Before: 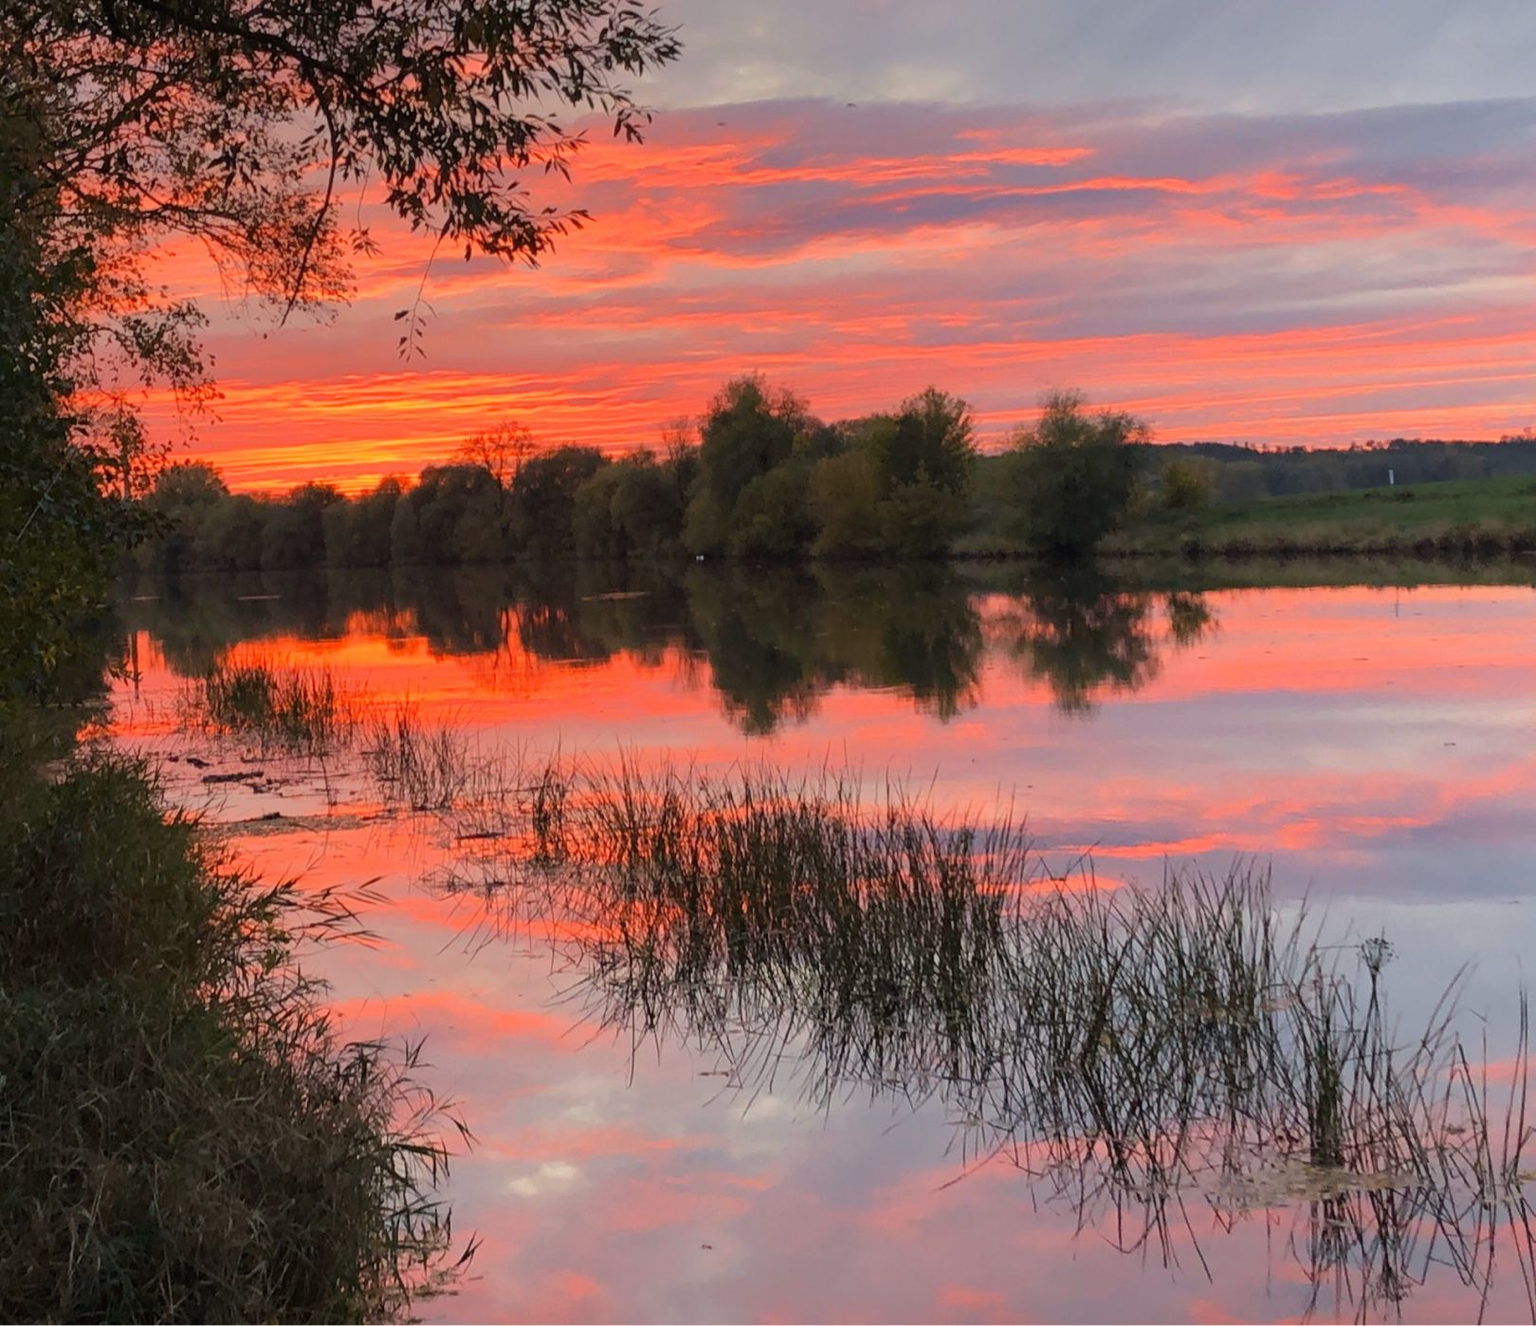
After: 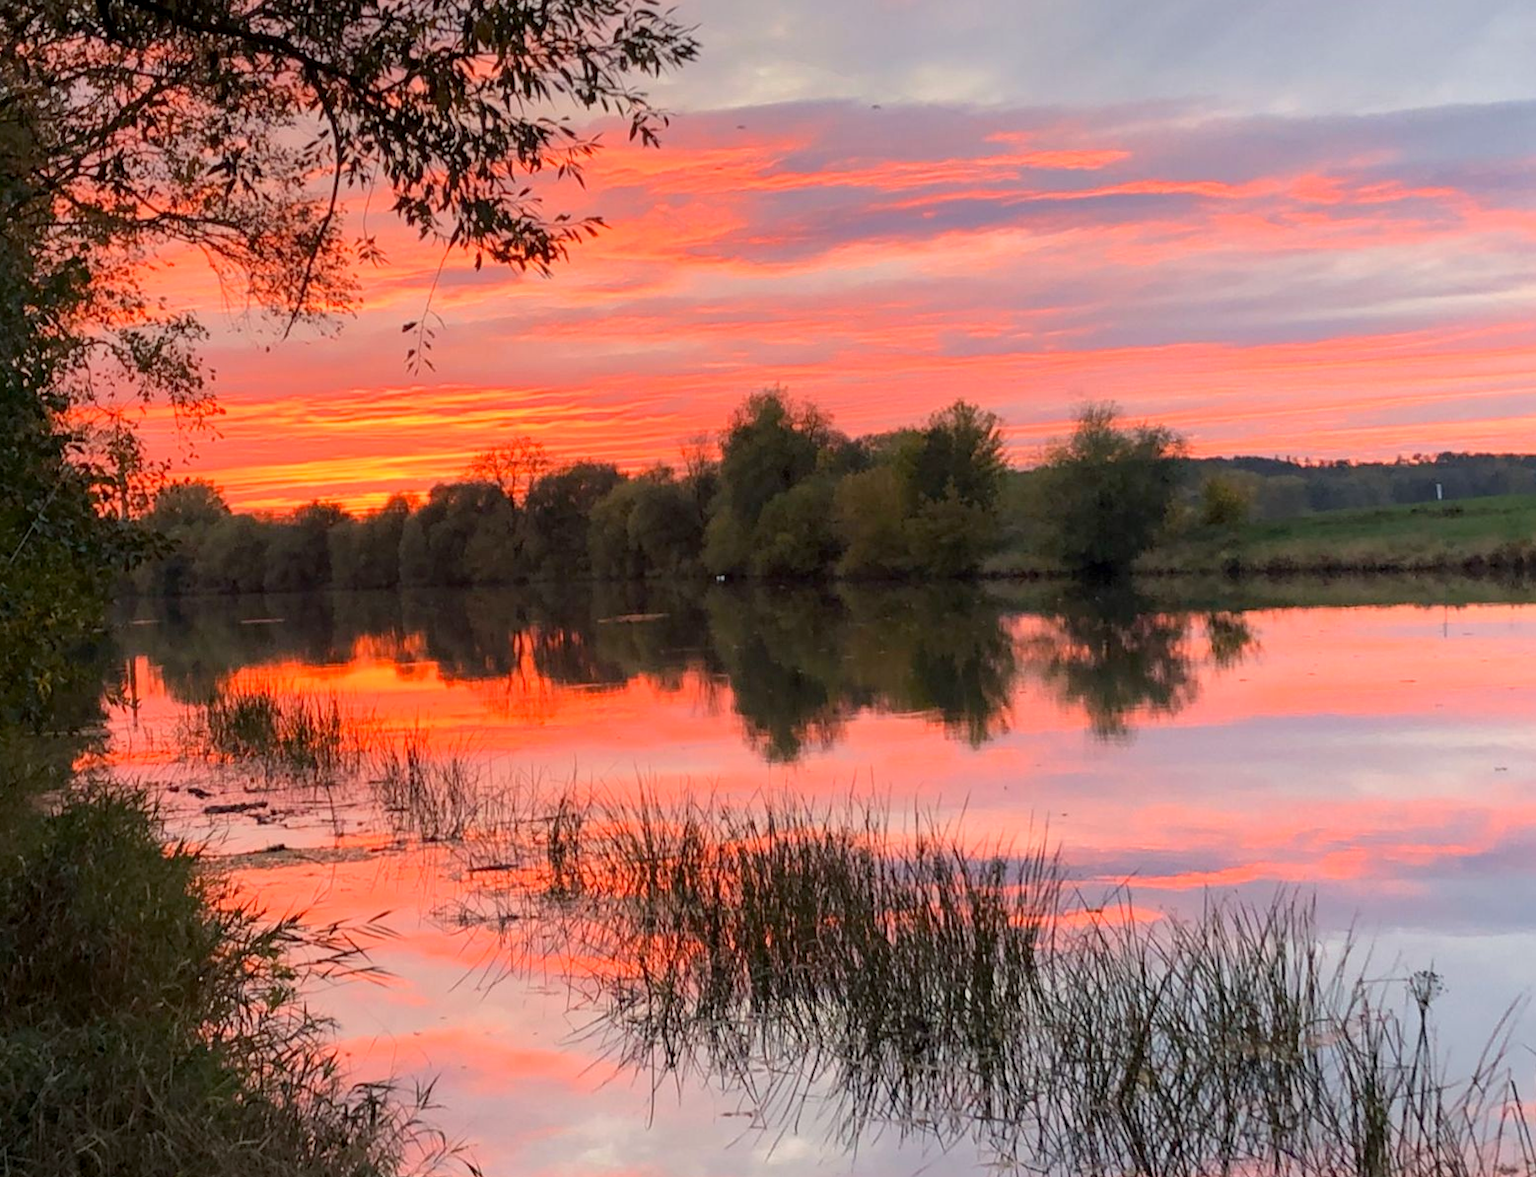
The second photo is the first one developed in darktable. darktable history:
crop and rotate: angle 0.2°, left 0.275%, right 3.127%, bottom 14.18%
exposure: black level correction 0.003, exposure 0.383 EV, compensate highlight preservation false
